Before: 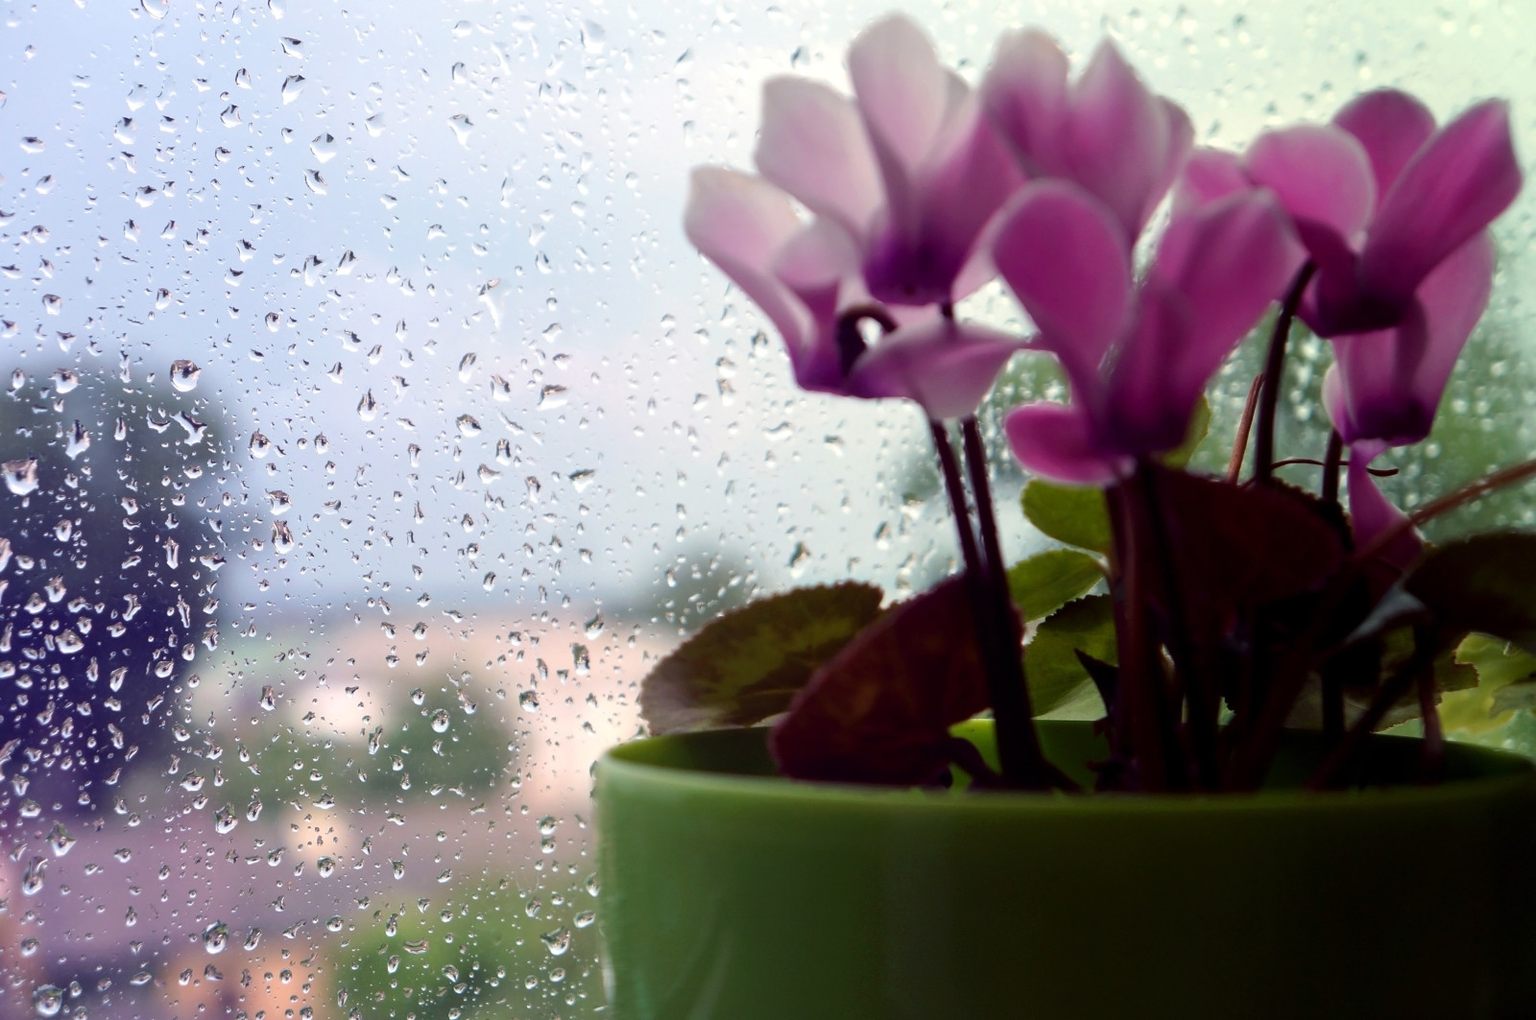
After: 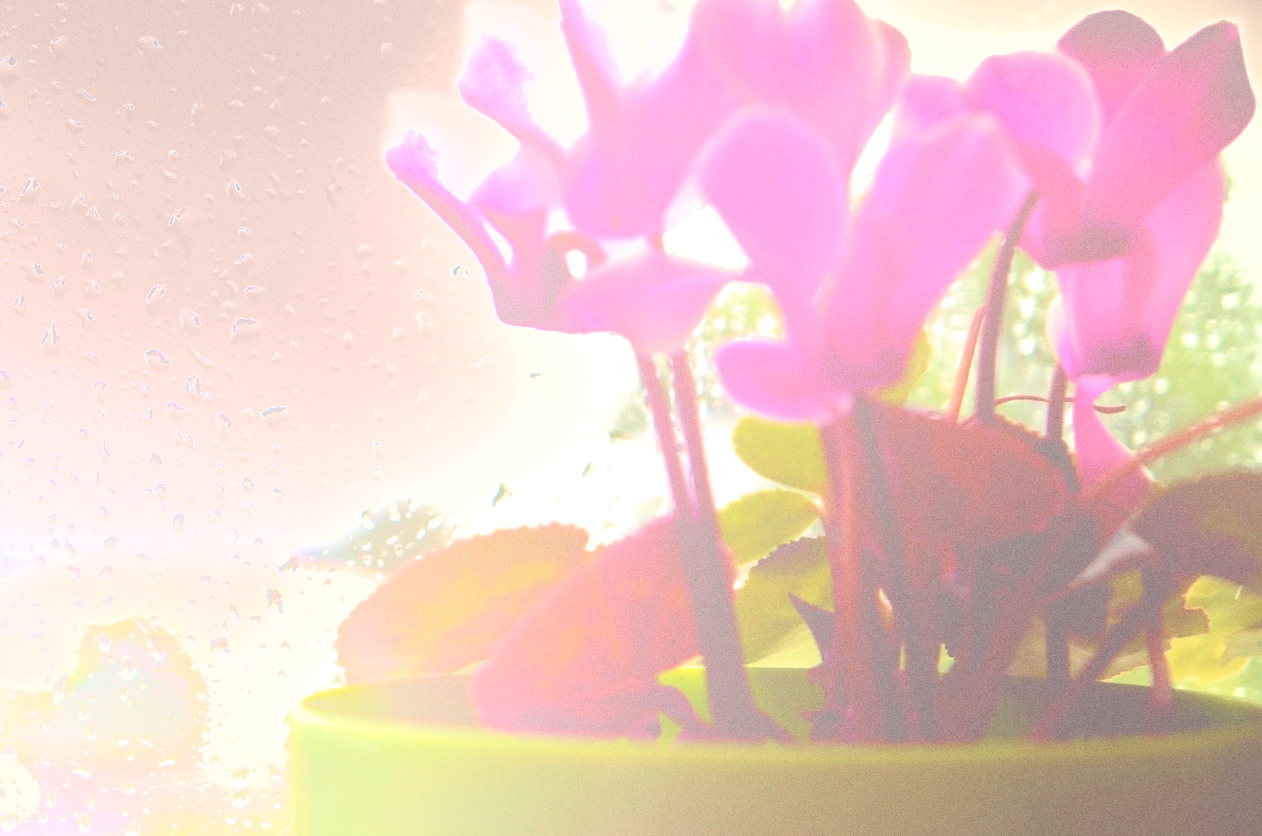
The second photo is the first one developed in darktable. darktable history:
crop and rotate: left 20.74%, top 7.912%, right 0.375%, bottom 13.378%
grain: on, module defaults
shadows and highlights: shadows 24.5, highlights -78.15, soften with gaussian
velvia: on, module defaults
color correction: highlights a* 10.21, highlights b* 9.79, shadows a* 8.61, shadows b* 7.88, saturation 0.8
bloom: size 85%, threshold 5%, strength 85%
exposure: black level correction 0, exposure 1.379 EV, compensate exposure bias true, compensate highlight preservation false
